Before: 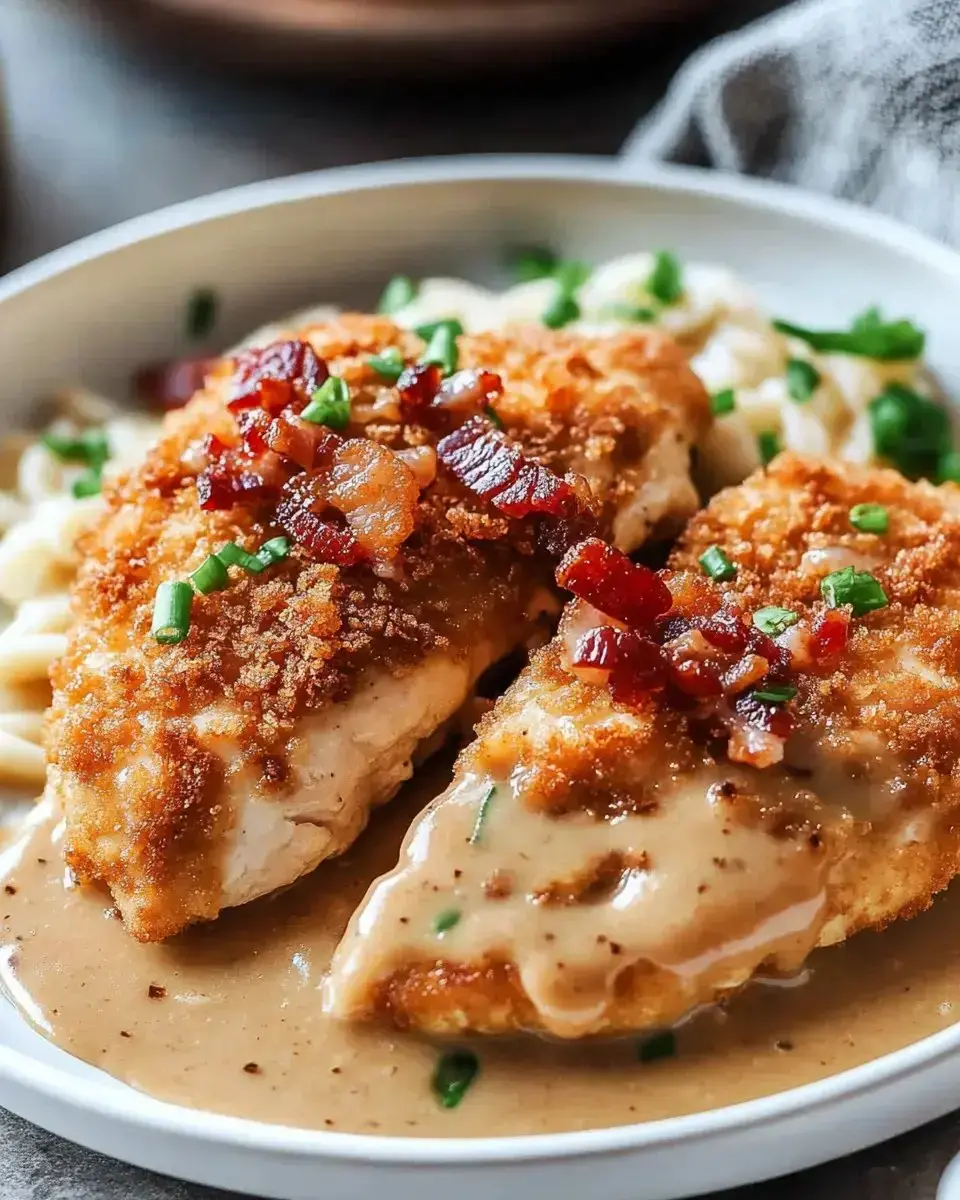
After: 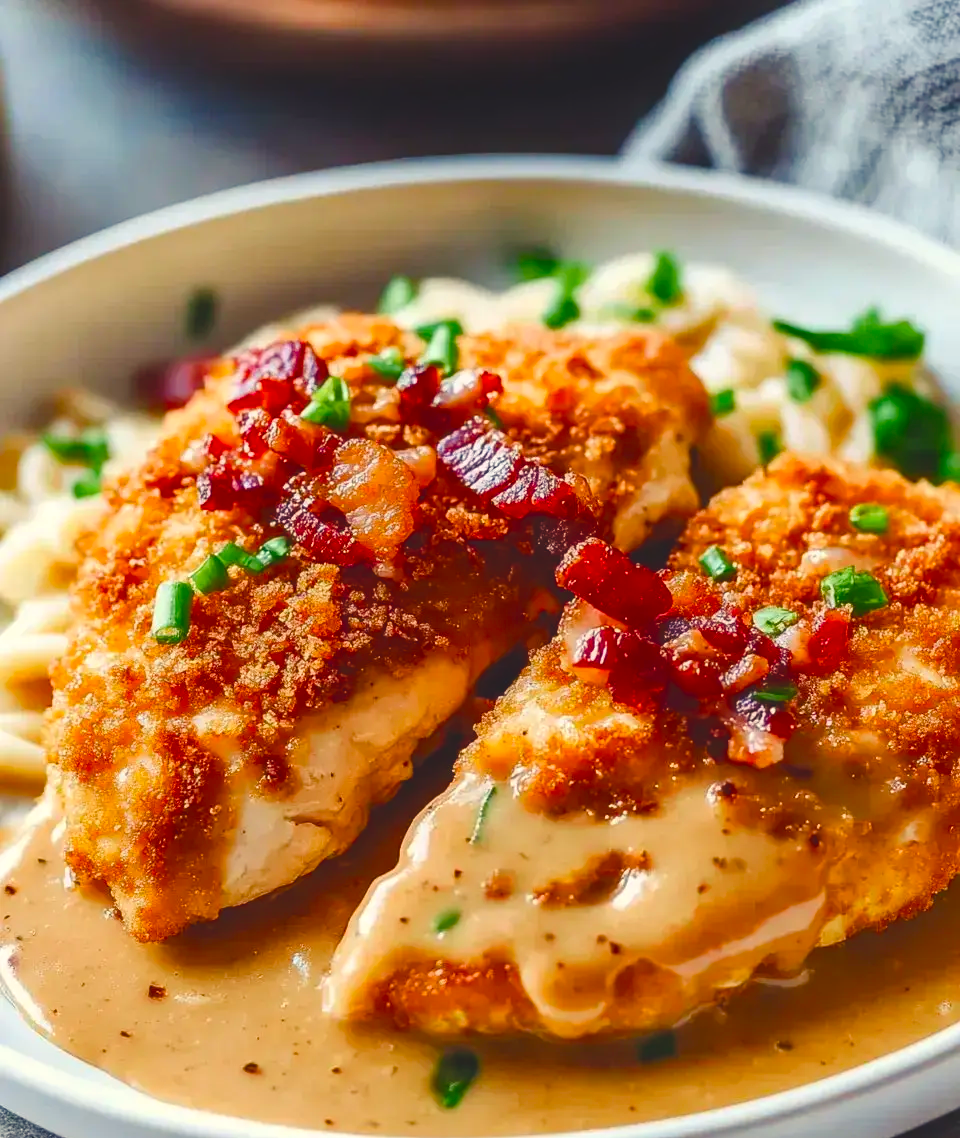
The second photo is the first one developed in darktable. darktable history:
contrast brightness saturation: saturation 0.18
crop and rotate: top 0%, bottom 5.097%
color balance rgb: shadows lift › chroma 3%, shadows lift › hue 280.8°, power › hue 330°, highlights gain › chroma 3%, highlights gain › hue 75.6°, global offset › luminance 1.5%, perceptual saturation grading › global saturation 20%, perceptual saturation grading › highlights -25%, perceptual saturation grading › shadows 50%, global vibrance 30%
